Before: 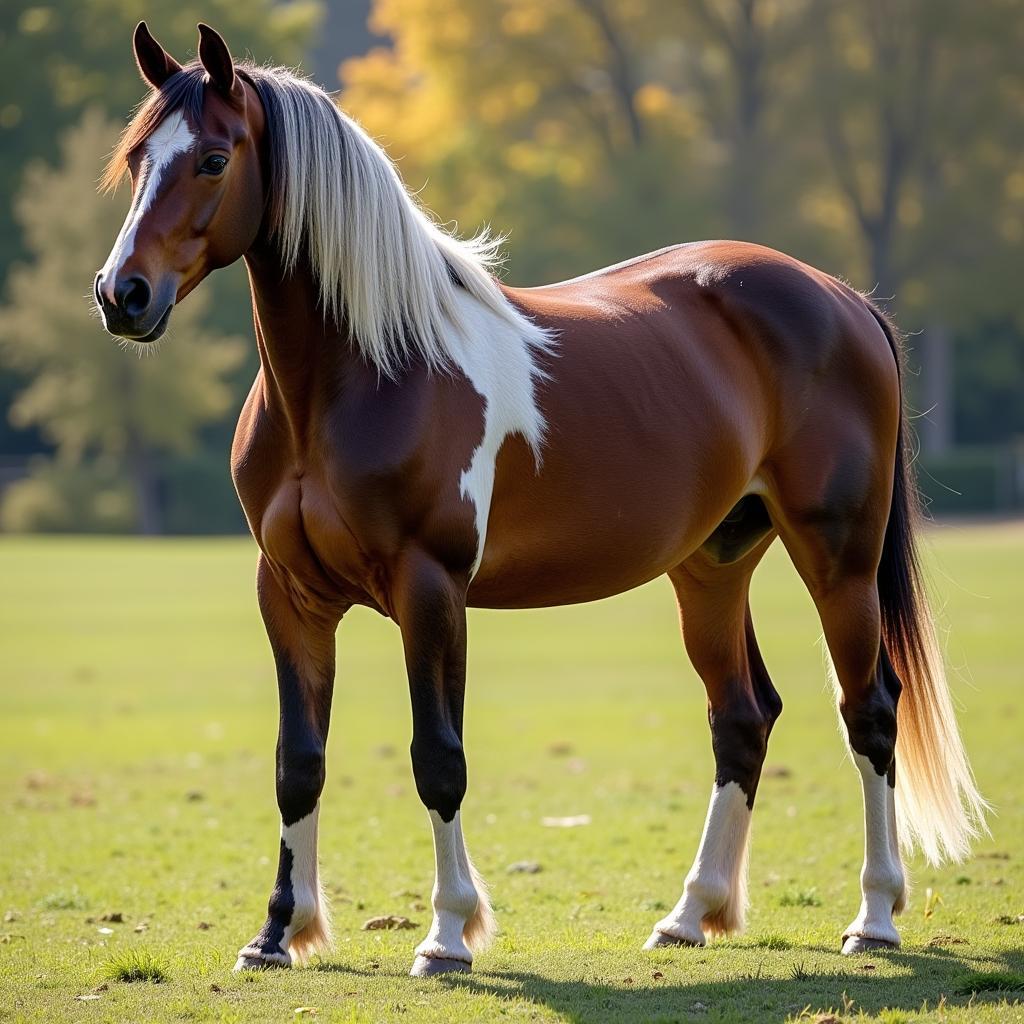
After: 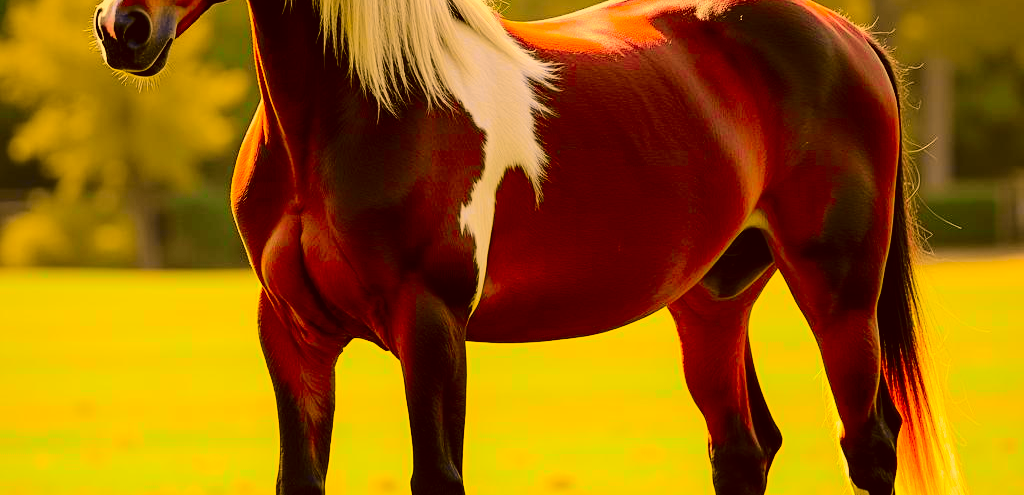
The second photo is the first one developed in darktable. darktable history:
color correction: highlights a* 10.44, highlights b* 30.04, shadows a* 2.73, shadows b* 17.51, saturation 1.72
tone curve: curves: ch0 [(0.014, 0) (0.13, 0.09) (0.227, 0.211) (0.33, 0.395) (0.494, 0.615) (0.662, 0.76) (0.795, 0.846) (1, 0.969)]; ch1 [(0, 0) (0.366, 0.367) (0.447, 0.416) (0.473, 0.484) (0.504, 0.502) (0.525, 0.518) (0.564, 0.601) (0.634, 0.66) (0.746, 0.804) (1, 1)]; ch2 [(0, 0) (0.333, 0.346) (0.375, 0.375) (0.424, 0.43) (0.476, 0.498) (0.496, 0.505) (0.517, 0.522) (0.548, 0.548) (0.579, 0.618) (0.651, 0.674) (0.688, 0.728) (1, 1)], color space Lab, independent channels, preserve colors none
crop and rotate: top 26.056%, bottom 25.543%
